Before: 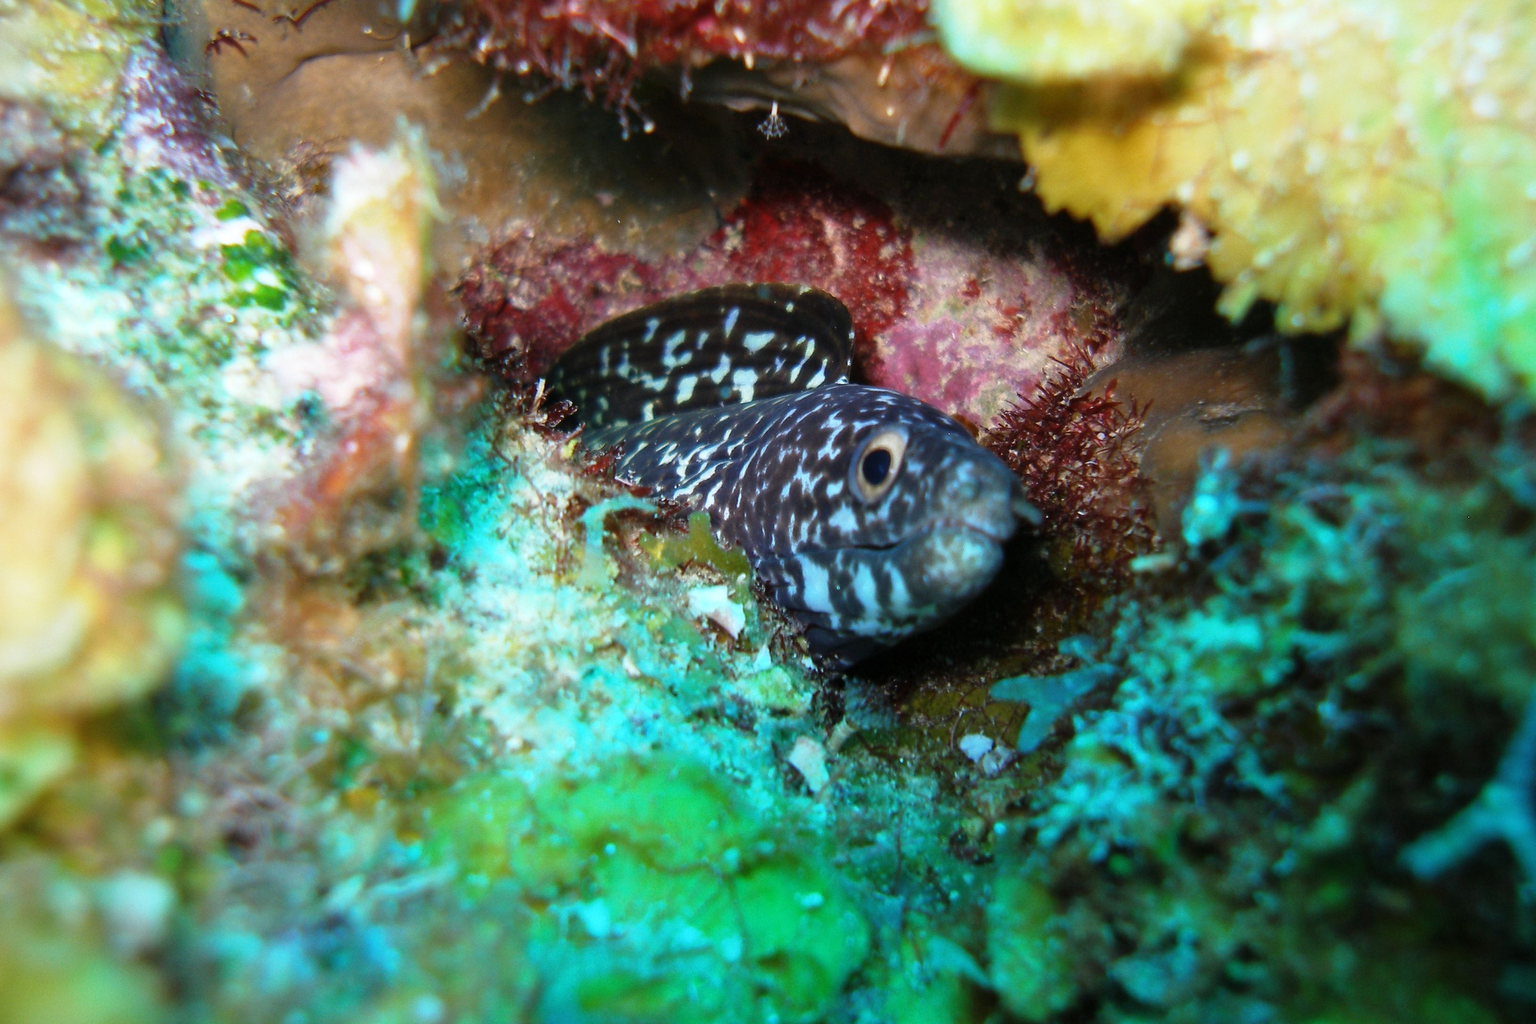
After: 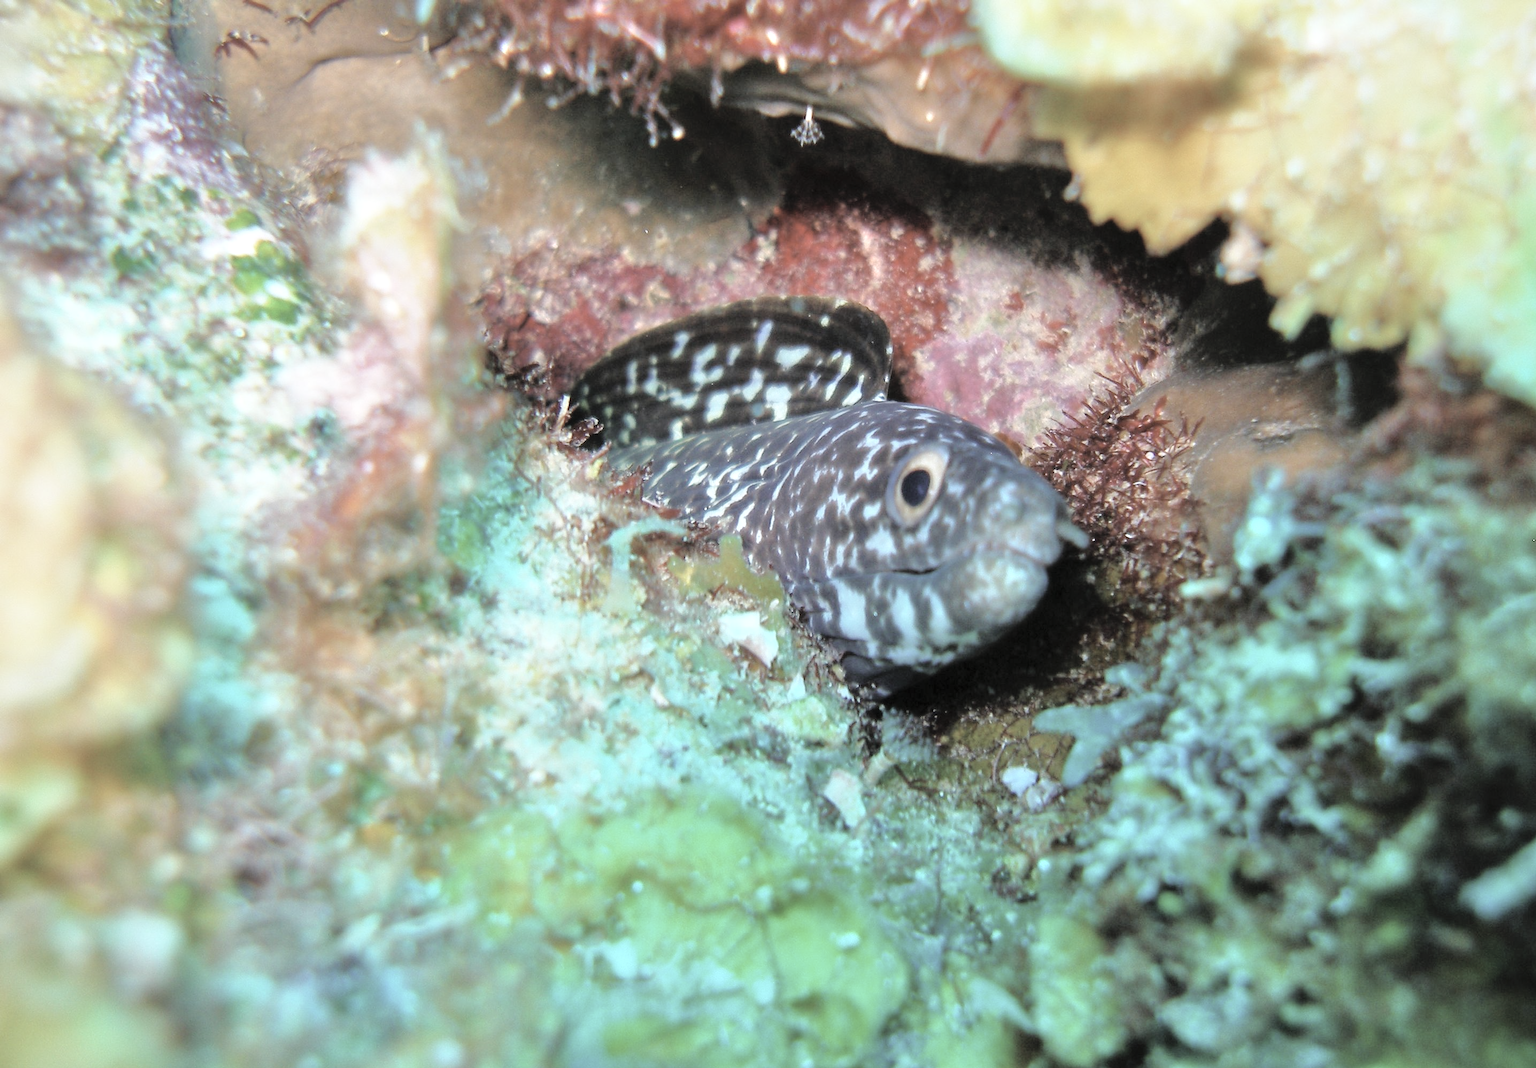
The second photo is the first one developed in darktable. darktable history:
contrast brightness saturation: brightness 0.18, saturation -0.511
crop: right 4.208%, bottom 0.042%
tone equalizer: -7 EV 0.143 EV, -6 EV 0.634 EV, -5 EV 1.14 EV, -4 EV 1.36 EV, -3 EV 1.12 EV, -2 EV 0.6 EV, -1 EV 0.155 EV, mask exposure compensation -0.502 EV
